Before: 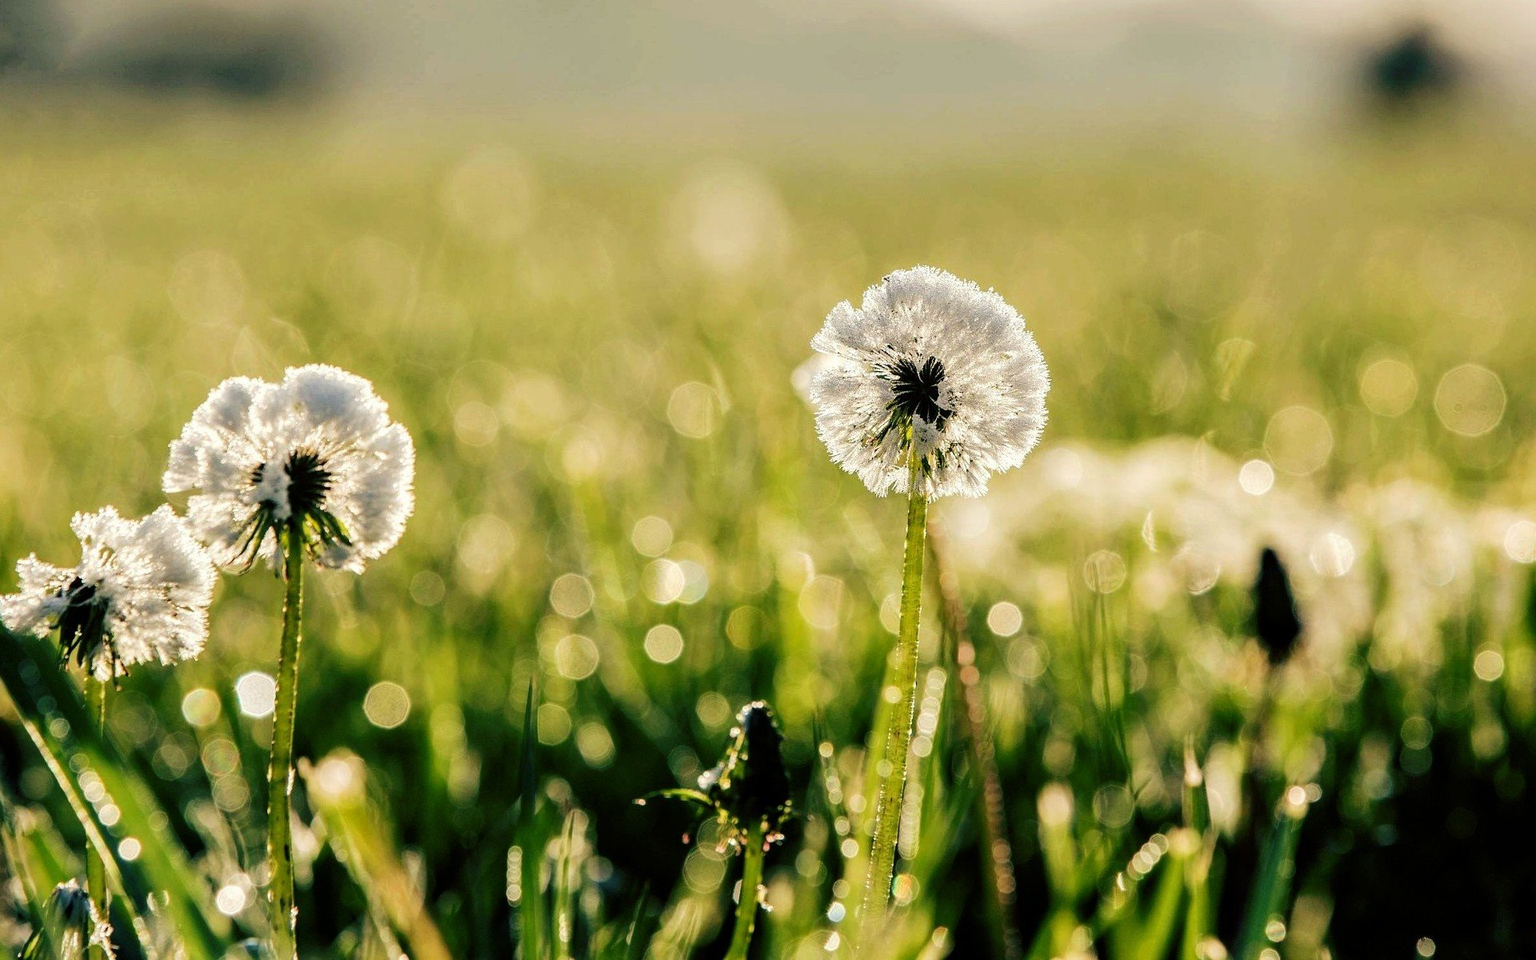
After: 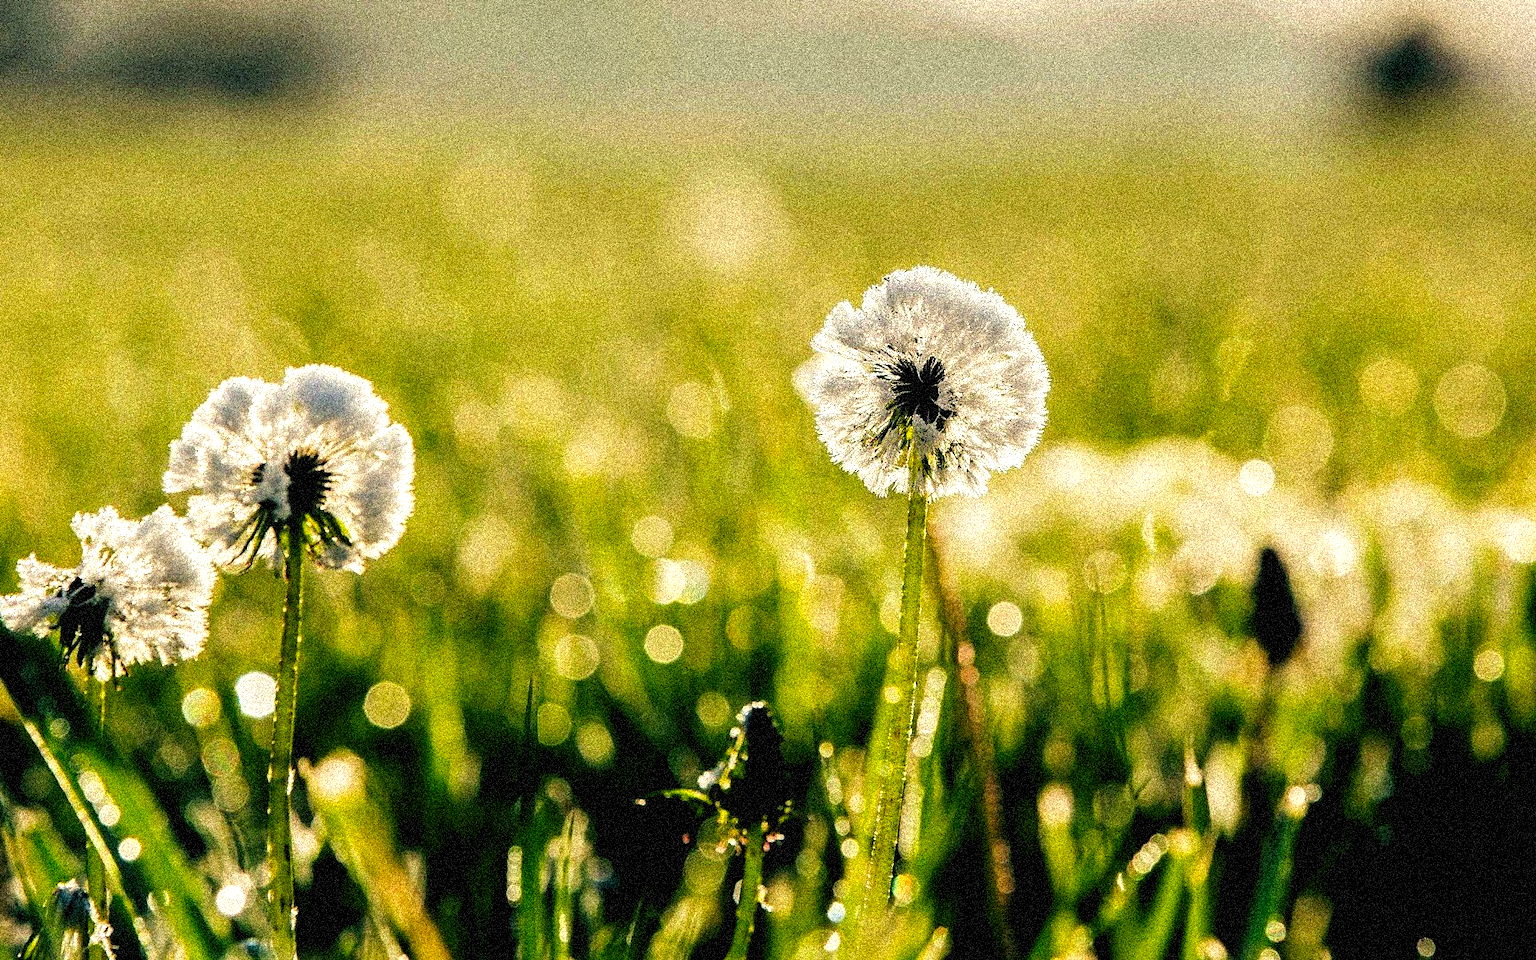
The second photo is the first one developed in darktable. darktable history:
grain: coarseness 3.75 ISO, strength 100%, mid-tones bias 0%
contrast brightness saturation: brightness -0.02, saturation 0.35
levels: levels [0.052, 0.496, 0.908]
